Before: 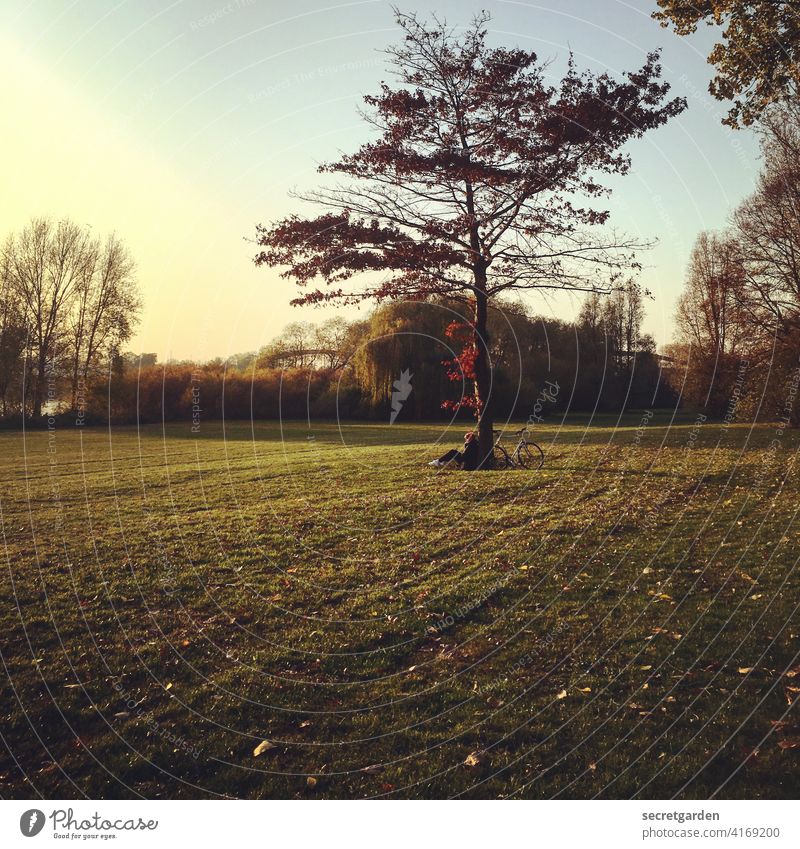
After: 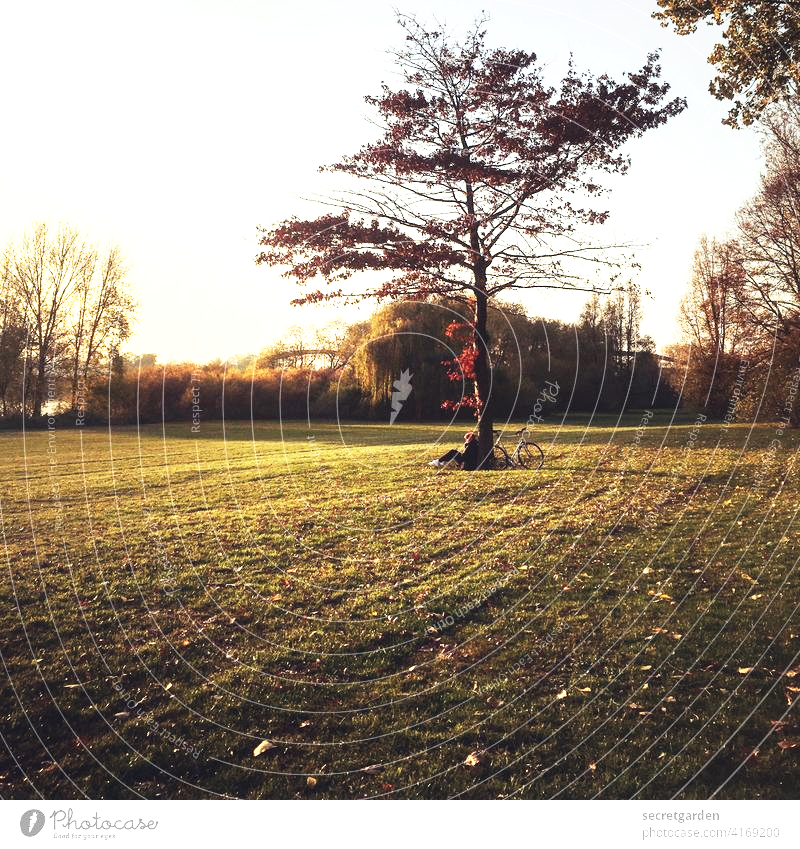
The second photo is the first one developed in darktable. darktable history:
base curve: curves: ch0 [(0, 0) (0.557, 0.834) (1, 1)], preserve colors none
tone equalizer: -8 EV -0.749 EV, -7 EV -0.681 EV, -6 EV -0.569 EV, -5 EV -0.392 EV, -3 EV 0.385 EV, -2 EV 0.6 EV, -1 EV 0.683 EV, +0 EV 0.744 EV
